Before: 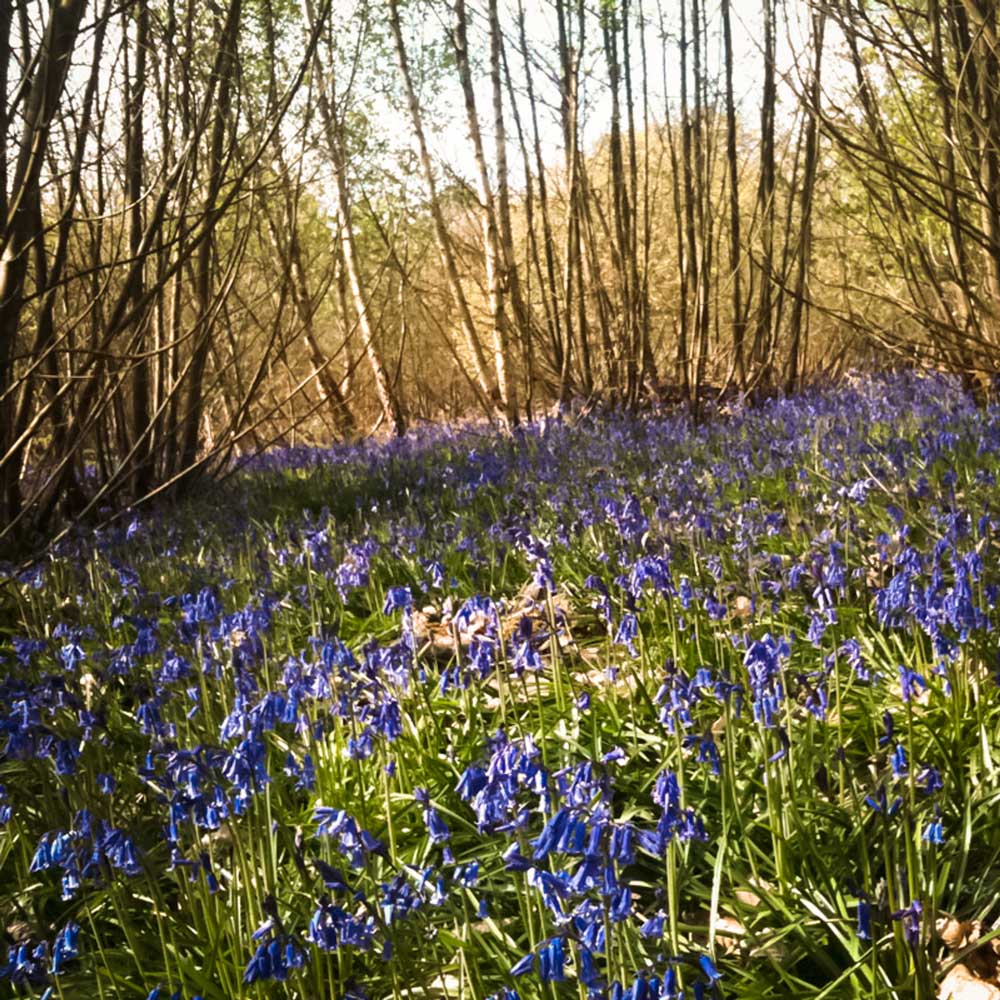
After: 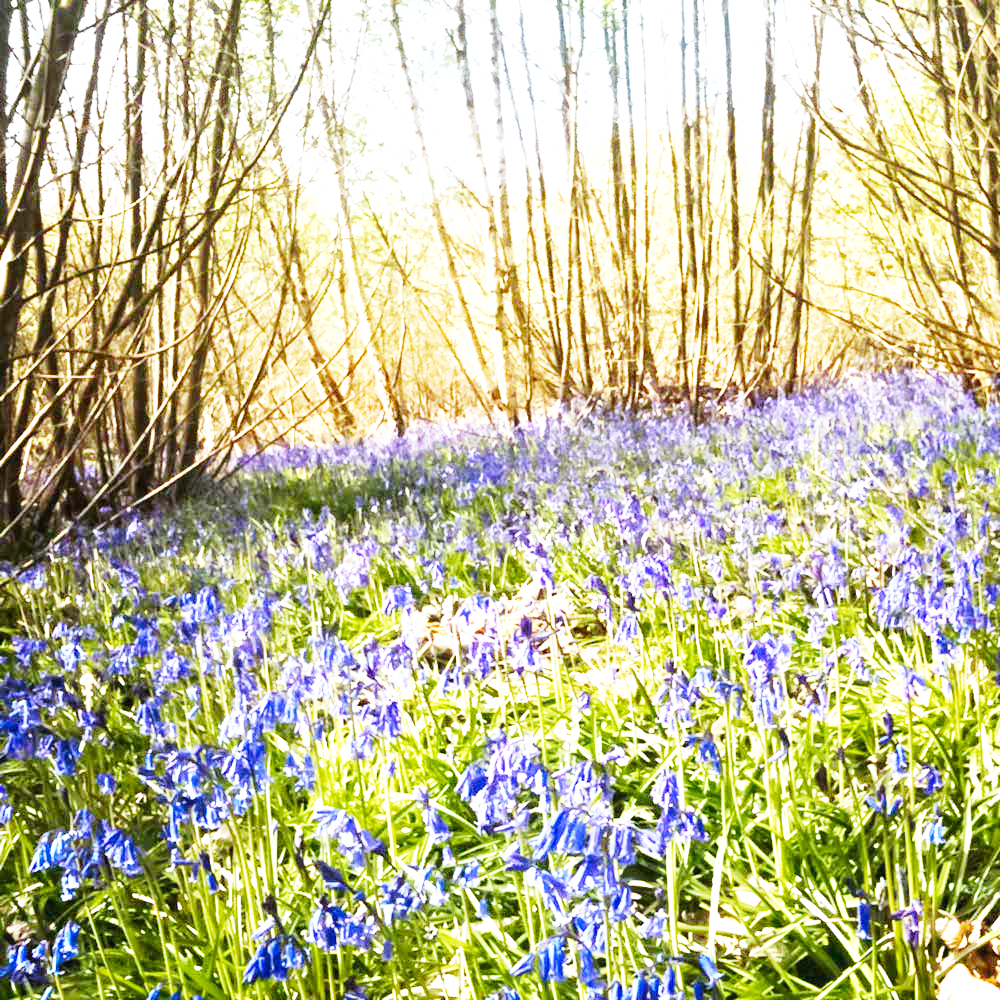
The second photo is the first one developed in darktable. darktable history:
base curve: curves: ch0 [(0, 0) (0, 0.001) (0.001, 0.001) (0.004, 0.002) (0.007, 0.004) (0.015, 0.013) (0.033, 0.045) (0.052, 0.096) (0.075, 0.17) (0.099, 0.241) (0.163, 0.42) (0.219, 0.55) (0.259, 0.616) (0.327, 0.722) (0.365, 0.765) (0.522, 0.873) (0.547, 0.881) (0.689, 0.919) (0.826, 0.952) (1, 1)], preserve colors none
shadows and highlights: shadows 25, highlights -25
white balance: red 0.926, green 1.003, blue 1.133
exposure: black level correction 0, exposure 1.55 EV, compensate exposure bias true, compensate highlight preservation false
